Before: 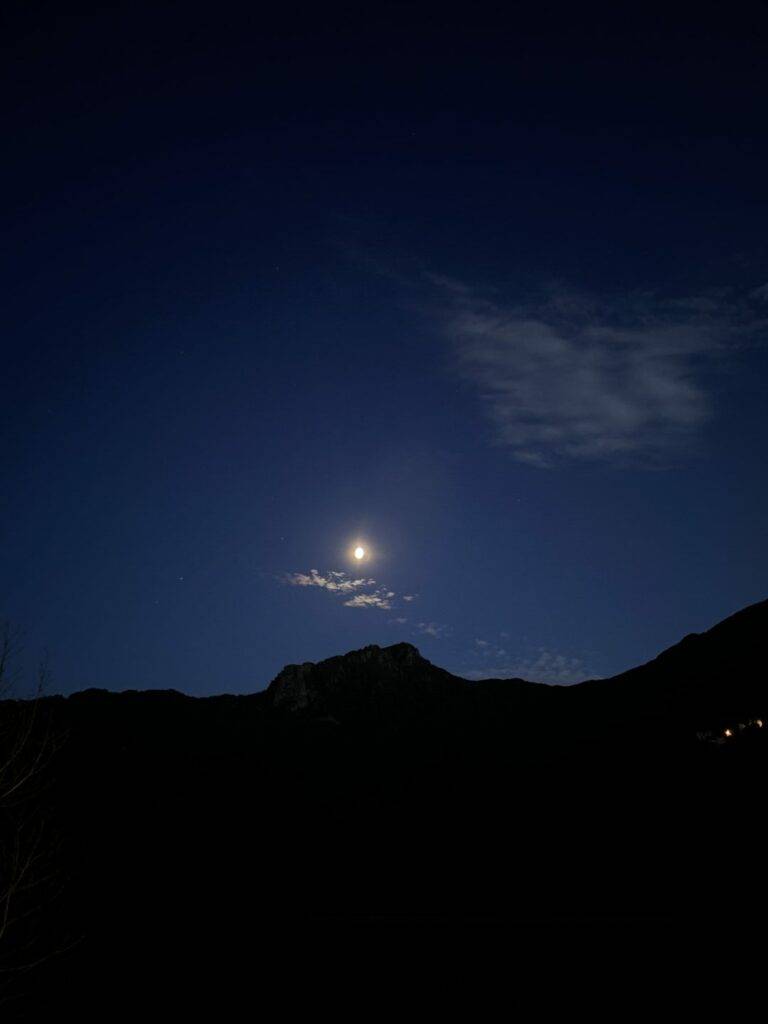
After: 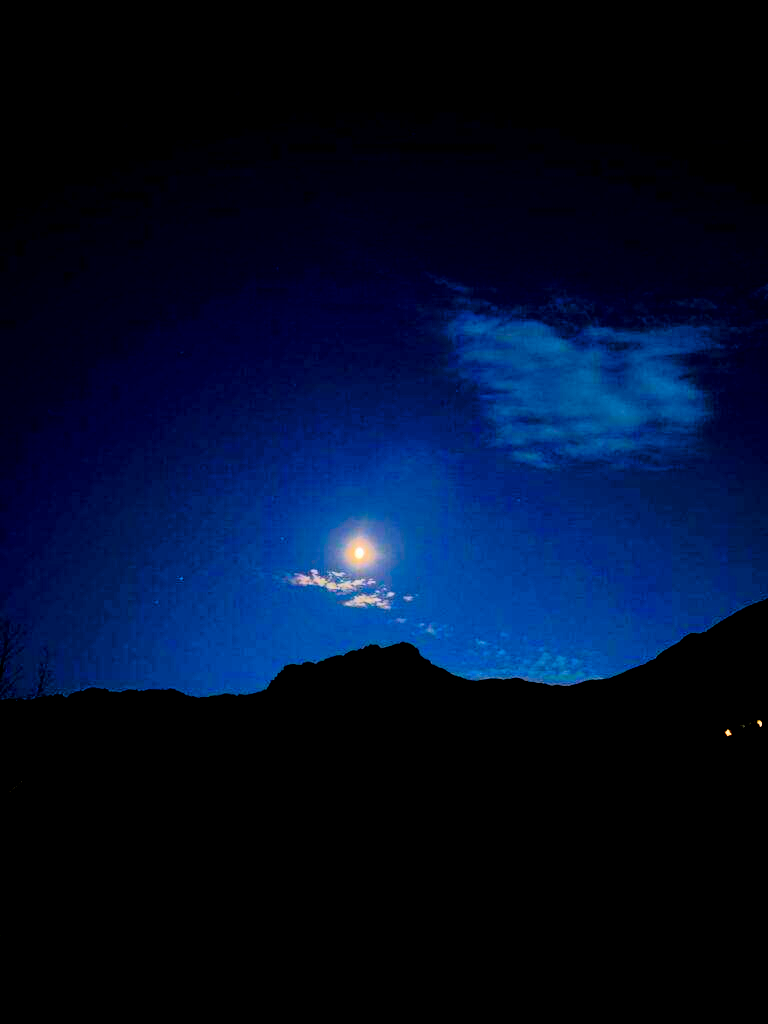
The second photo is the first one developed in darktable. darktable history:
shadows and highlights: white point adjustment 0.11, highlights -70.18, soften with gaussian
color balance rgb: shadows lift › chroma 2.052%, shadows lift › hue 183.8°, highlights gain › chroma 1.016%, highlights gain › hue 60.28°, linear chroma grading › global chroma 0.512%, perceptual saturation grading › global saturation 30.909%, global vibrance 39.481%
exposure: black level correction 0.013, compensate highlight preservation false
